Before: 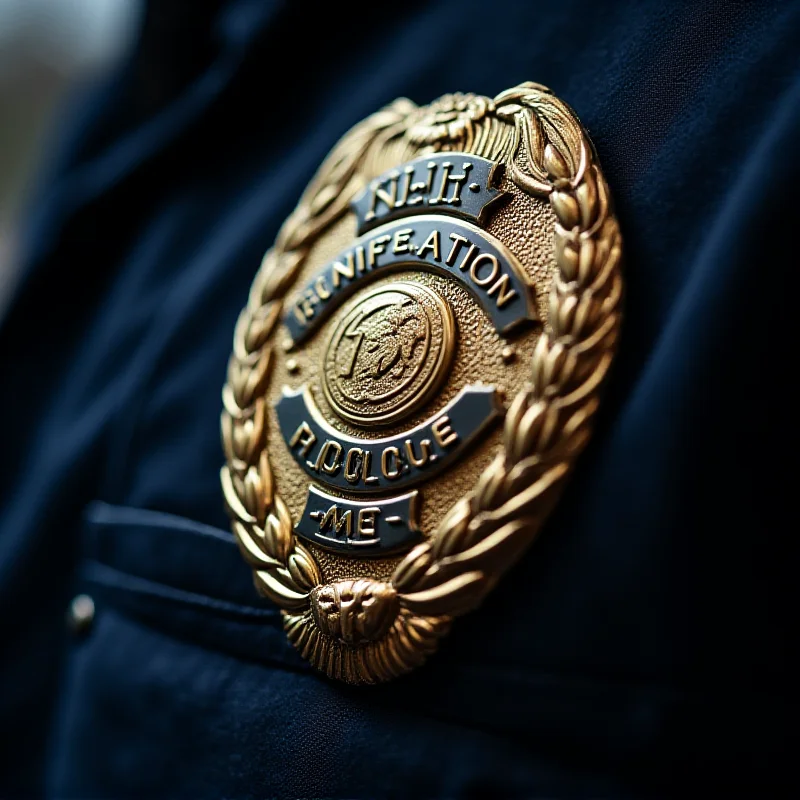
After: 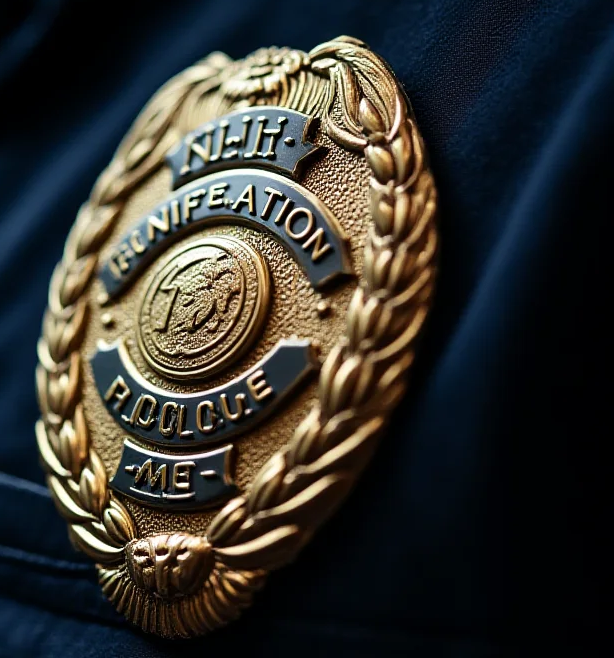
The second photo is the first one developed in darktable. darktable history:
crop: left 23.153%, top 5.817%, bottom 11.853%
